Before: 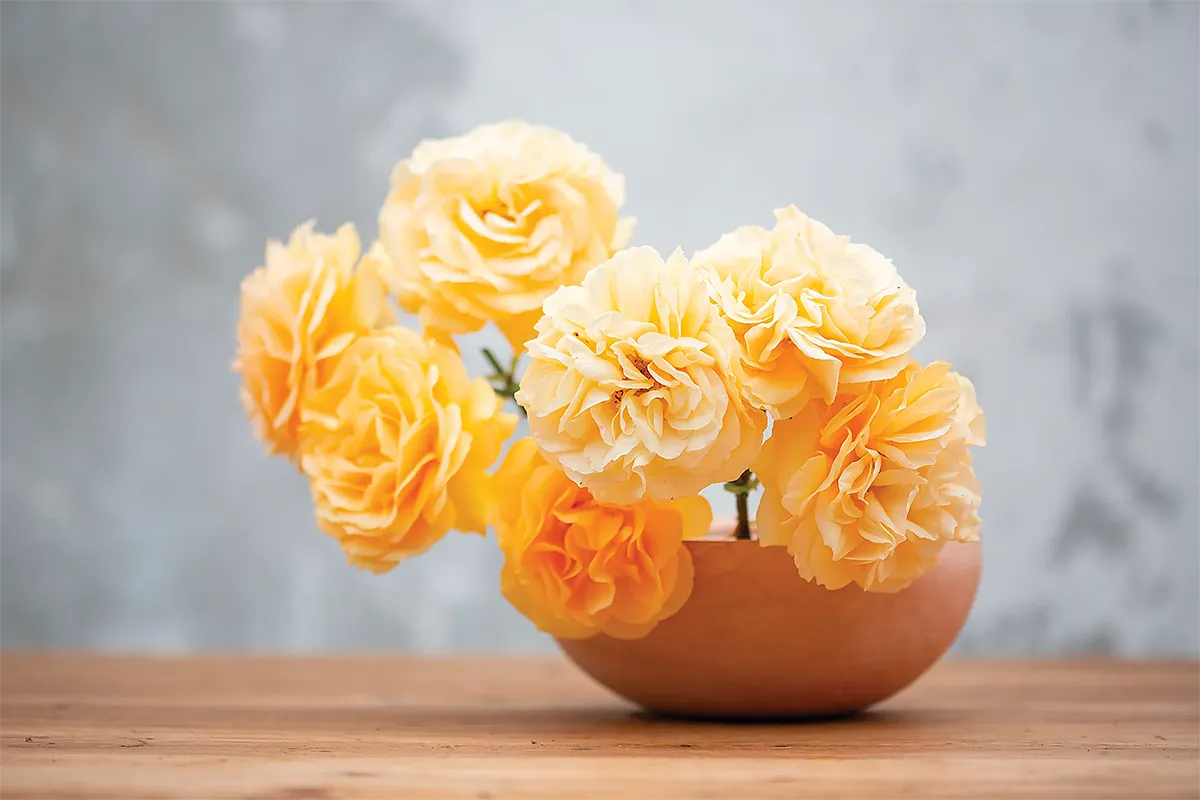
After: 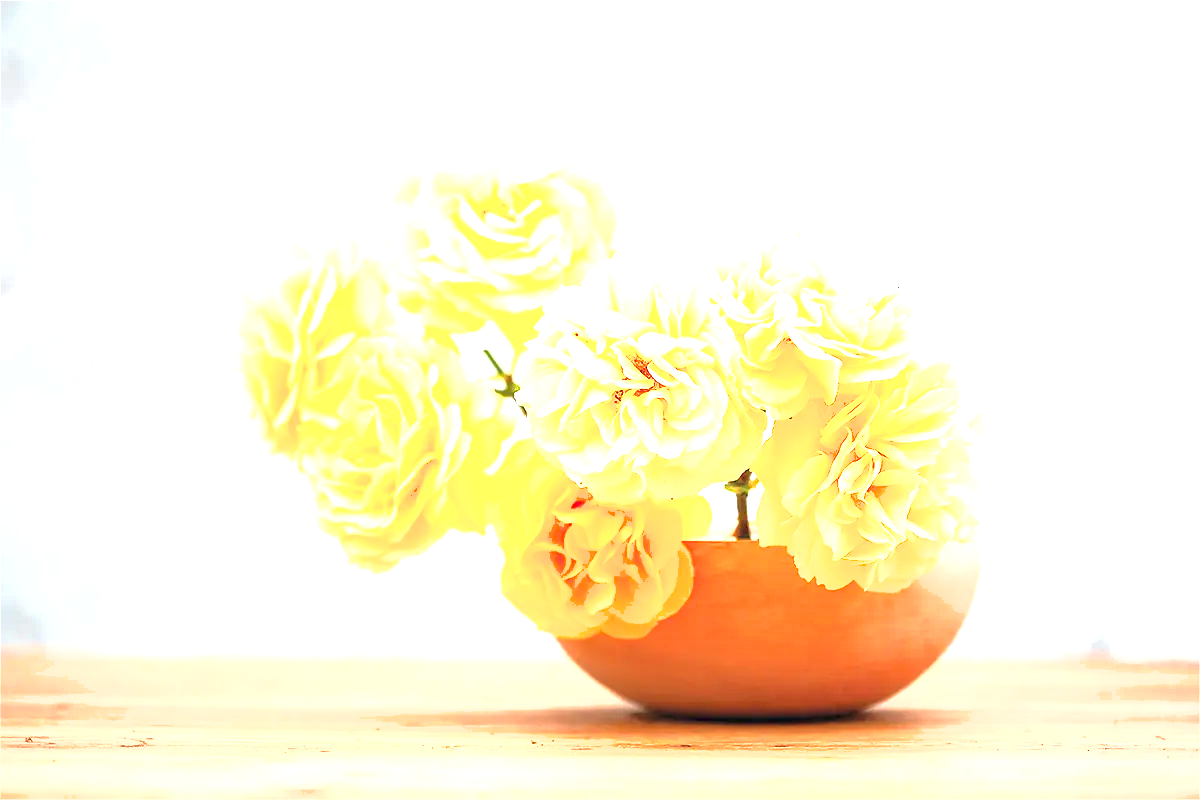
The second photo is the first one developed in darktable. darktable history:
shadows and highlights: shadows 10, white point adjustment 1, highlights -40
exposure: exposure 2 EV, compensate exposure bias true, compensate highlight preservation false
